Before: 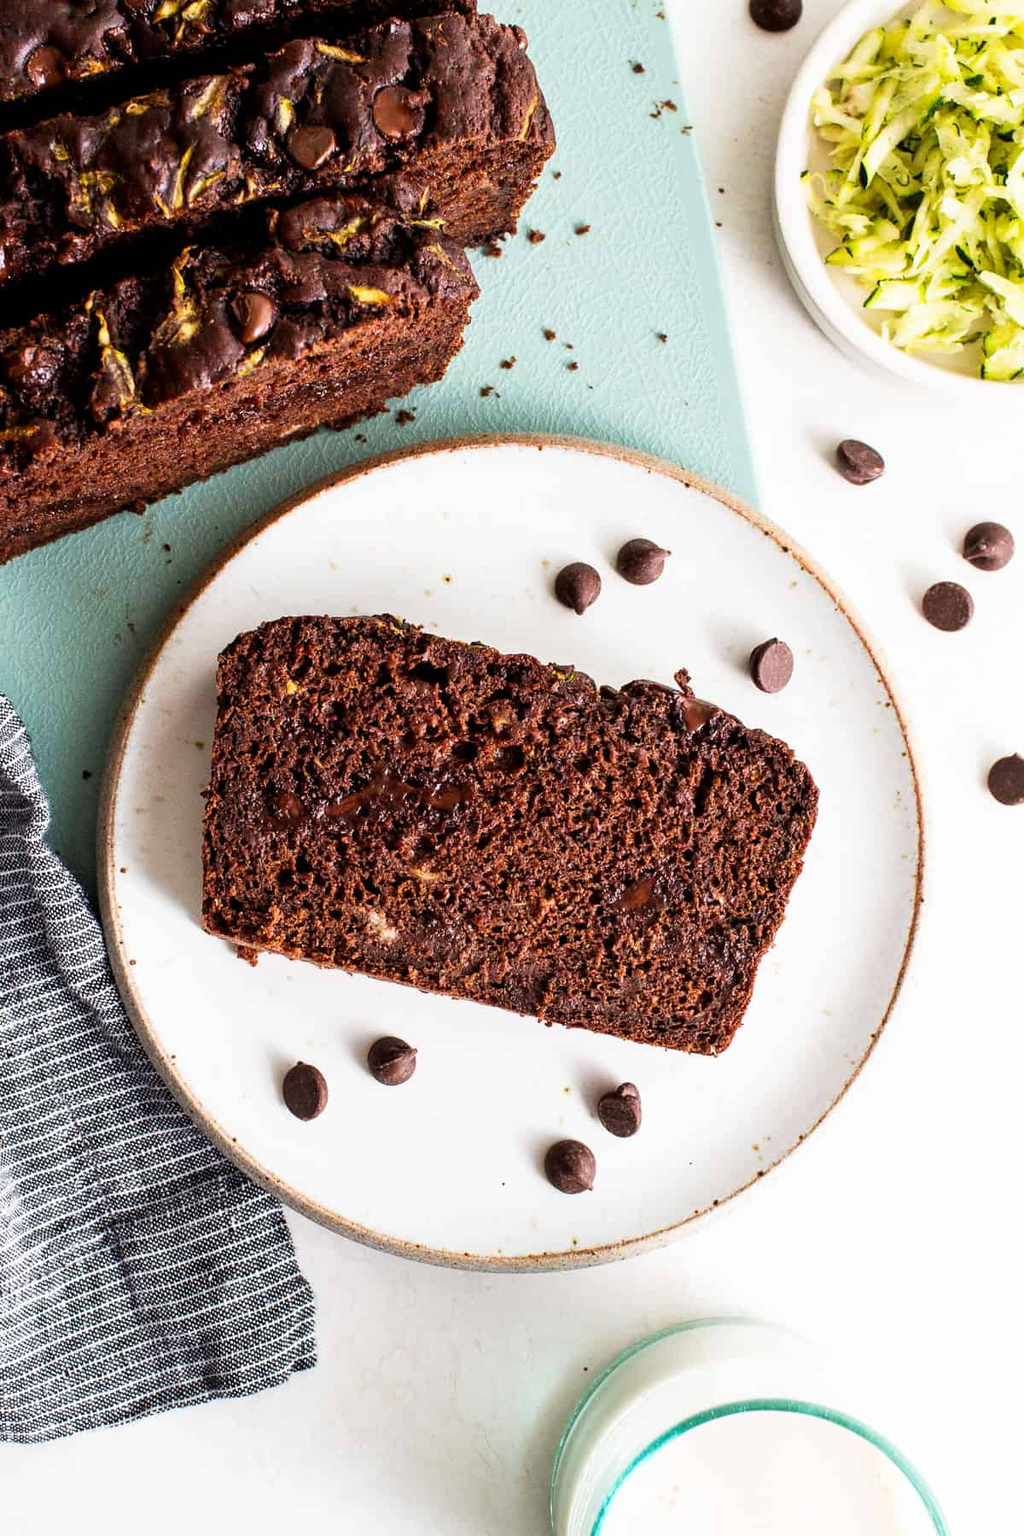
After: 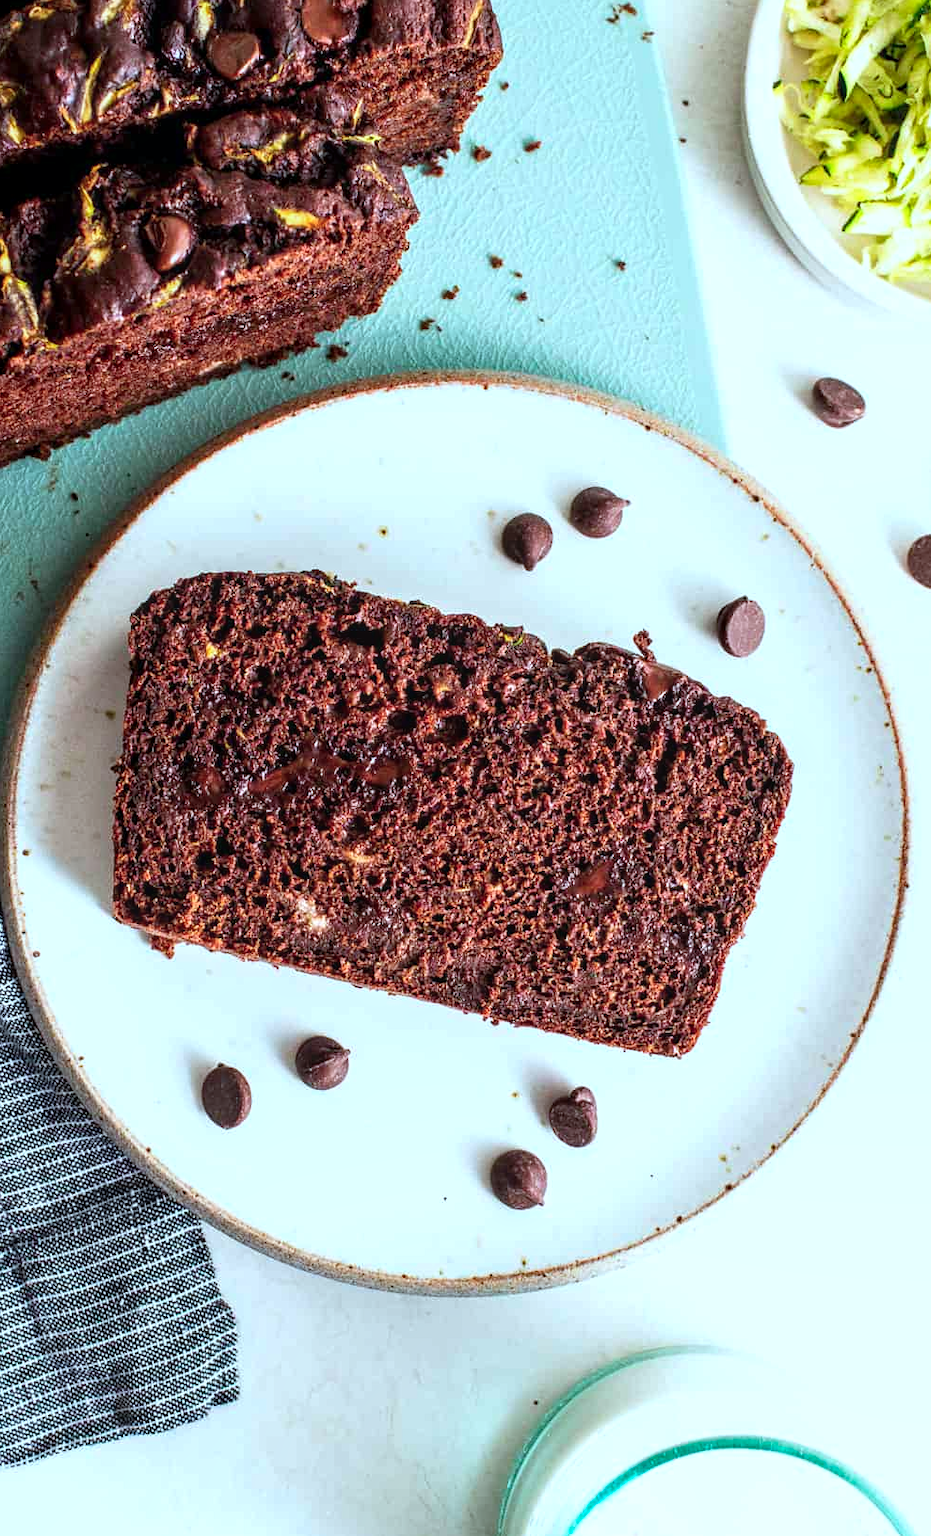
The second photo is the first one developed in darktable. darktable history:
color calibration: output R [0.946, 0.065, -0.013, 0], output G [-0.246, 1.264, -0.017, 0], output B [0.046, -0.098, 1.05, 0], illuminant F (fluorescent), F source F9 (Cool White Deluxe 4150 K) – high CRI, x 0.374, y 0.373, temperature 4149.21 K, gamut compression 1.68
local contrast: on, module defaults
exposure: black level correction -0.001, exposure 0.08 EV, compensate exposure bias true, compensate highlight preservation false
crop: left 9.821%, top 6.336%, right 6.931%, bottom 2.55%
